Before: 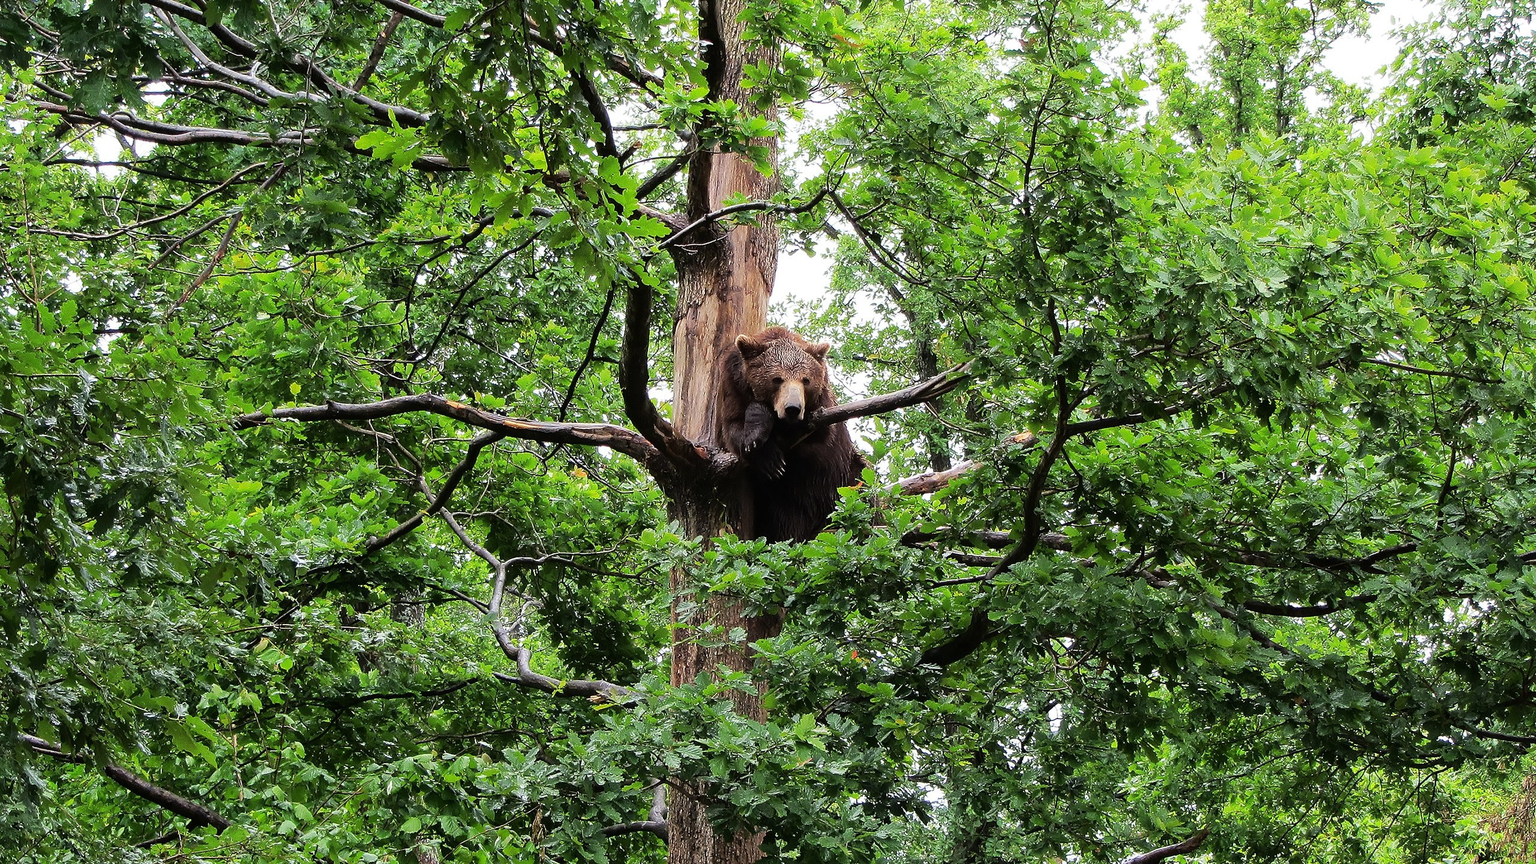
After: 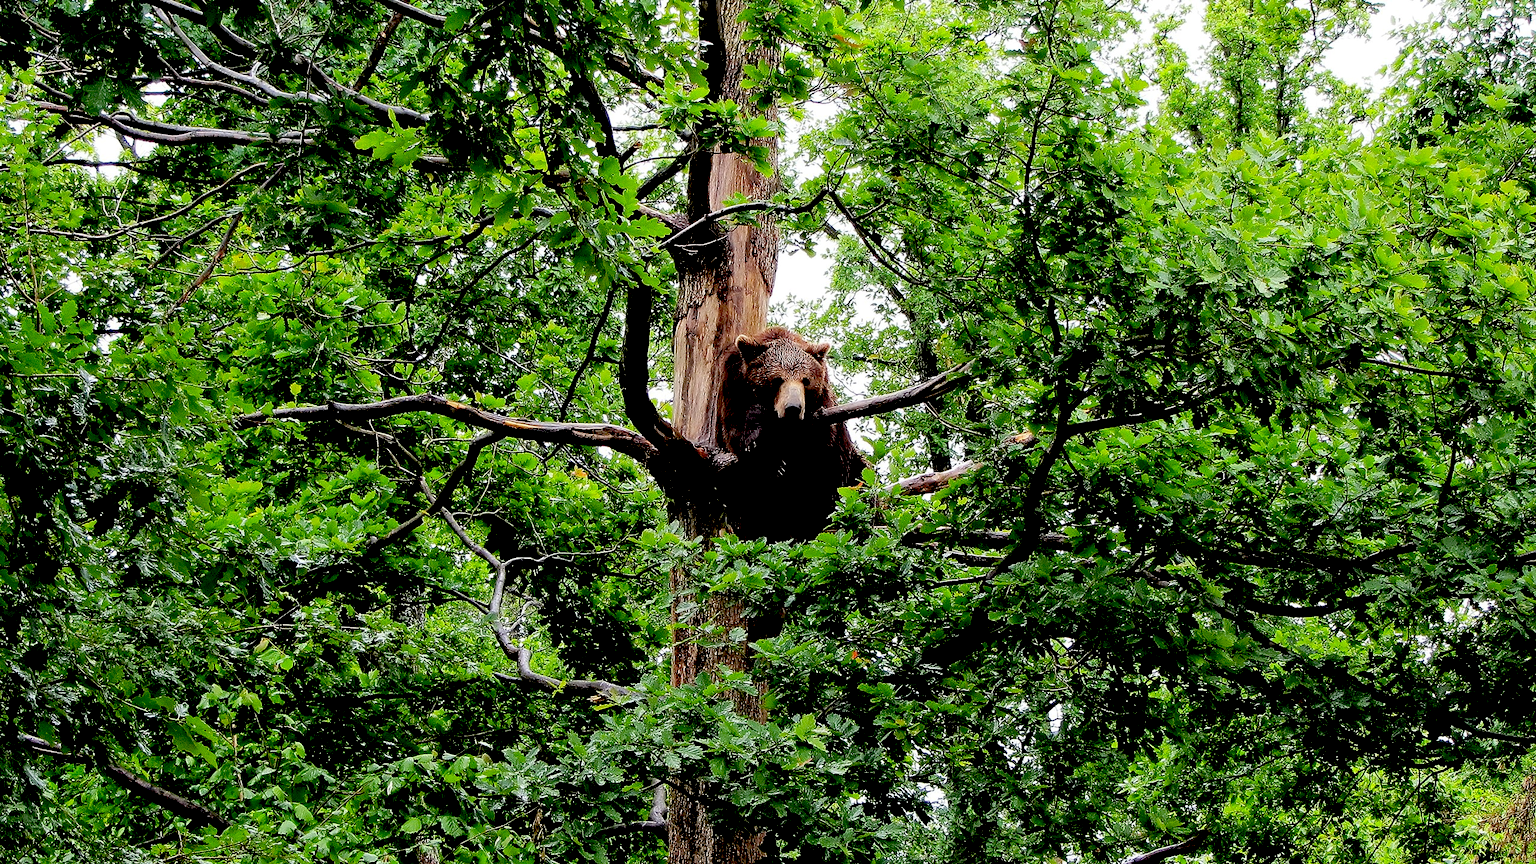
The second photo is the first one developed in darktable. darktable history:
exposure: black level correction 0.048, exposure 0.012 EV, compensate exposure bias true, compensate highlight preservation false
